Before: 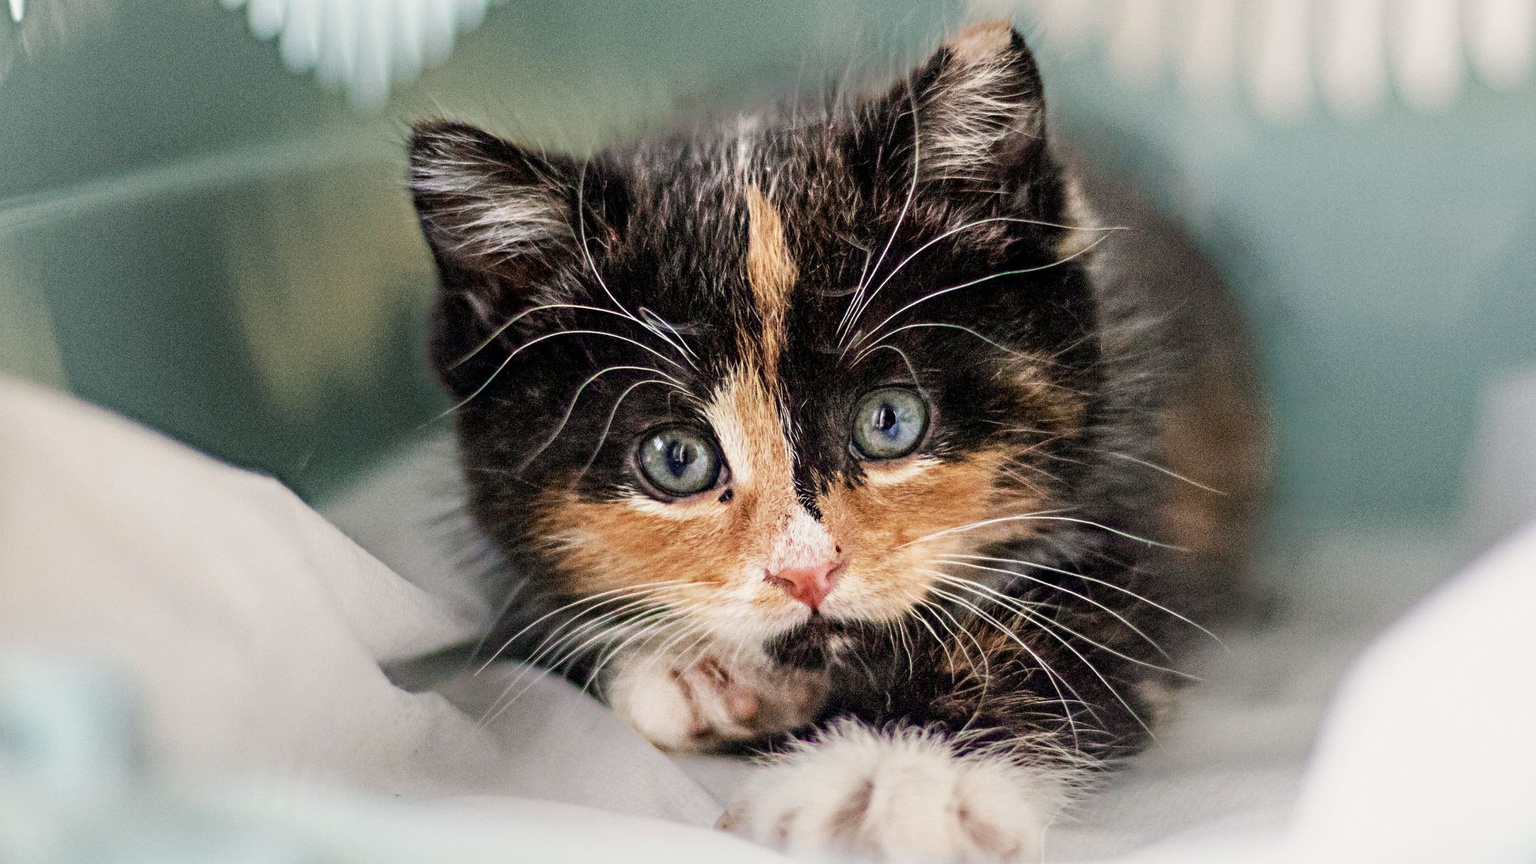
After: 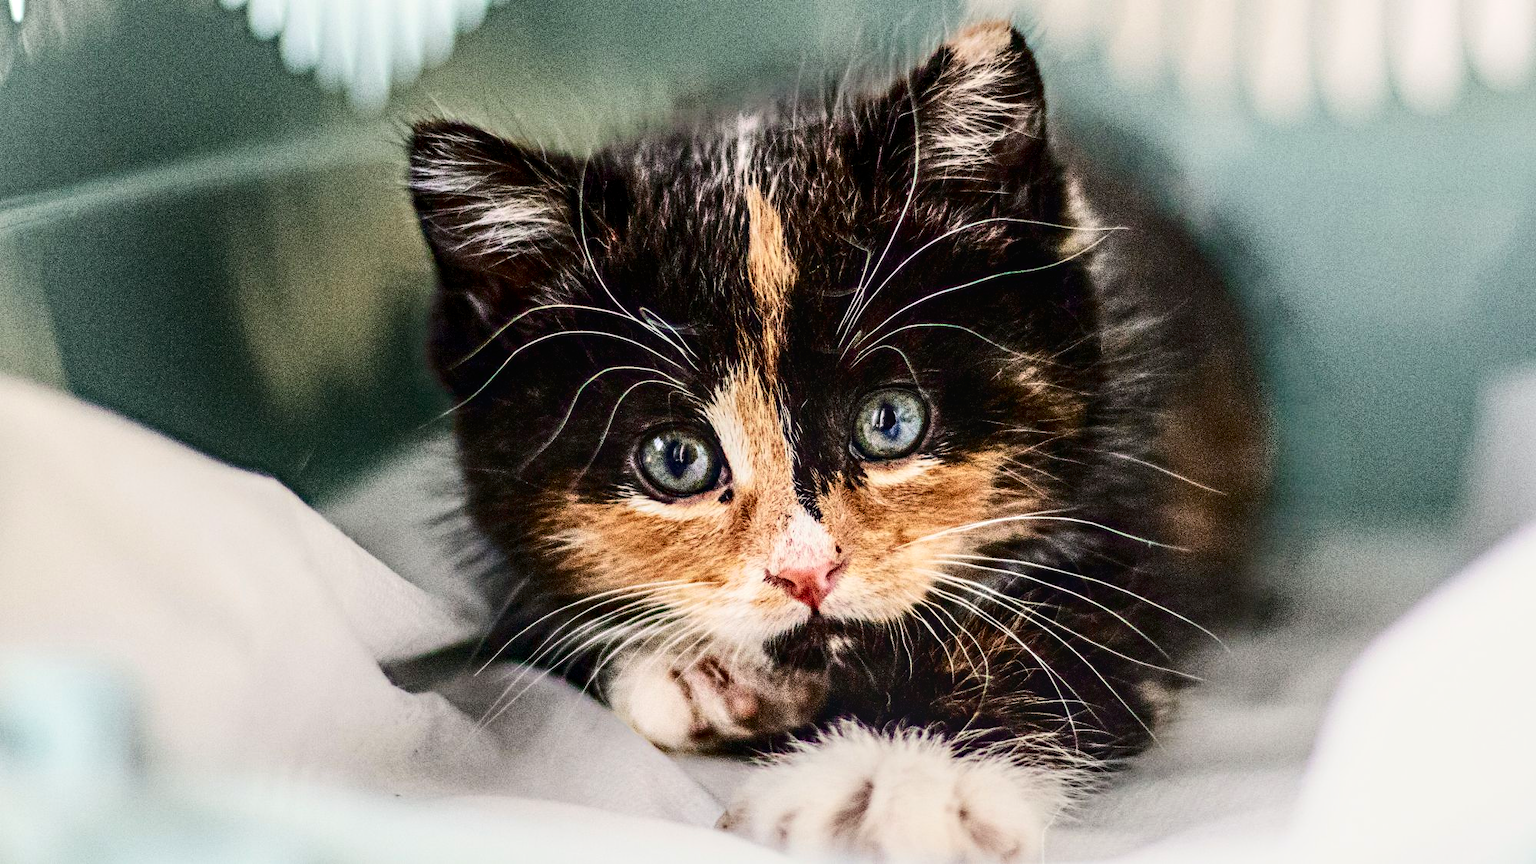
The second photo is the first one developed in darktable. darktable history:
contrast brightness saturation: contrast 0.332, brightness -0.084, saturation 0.17
local contrast: on, module defaults
